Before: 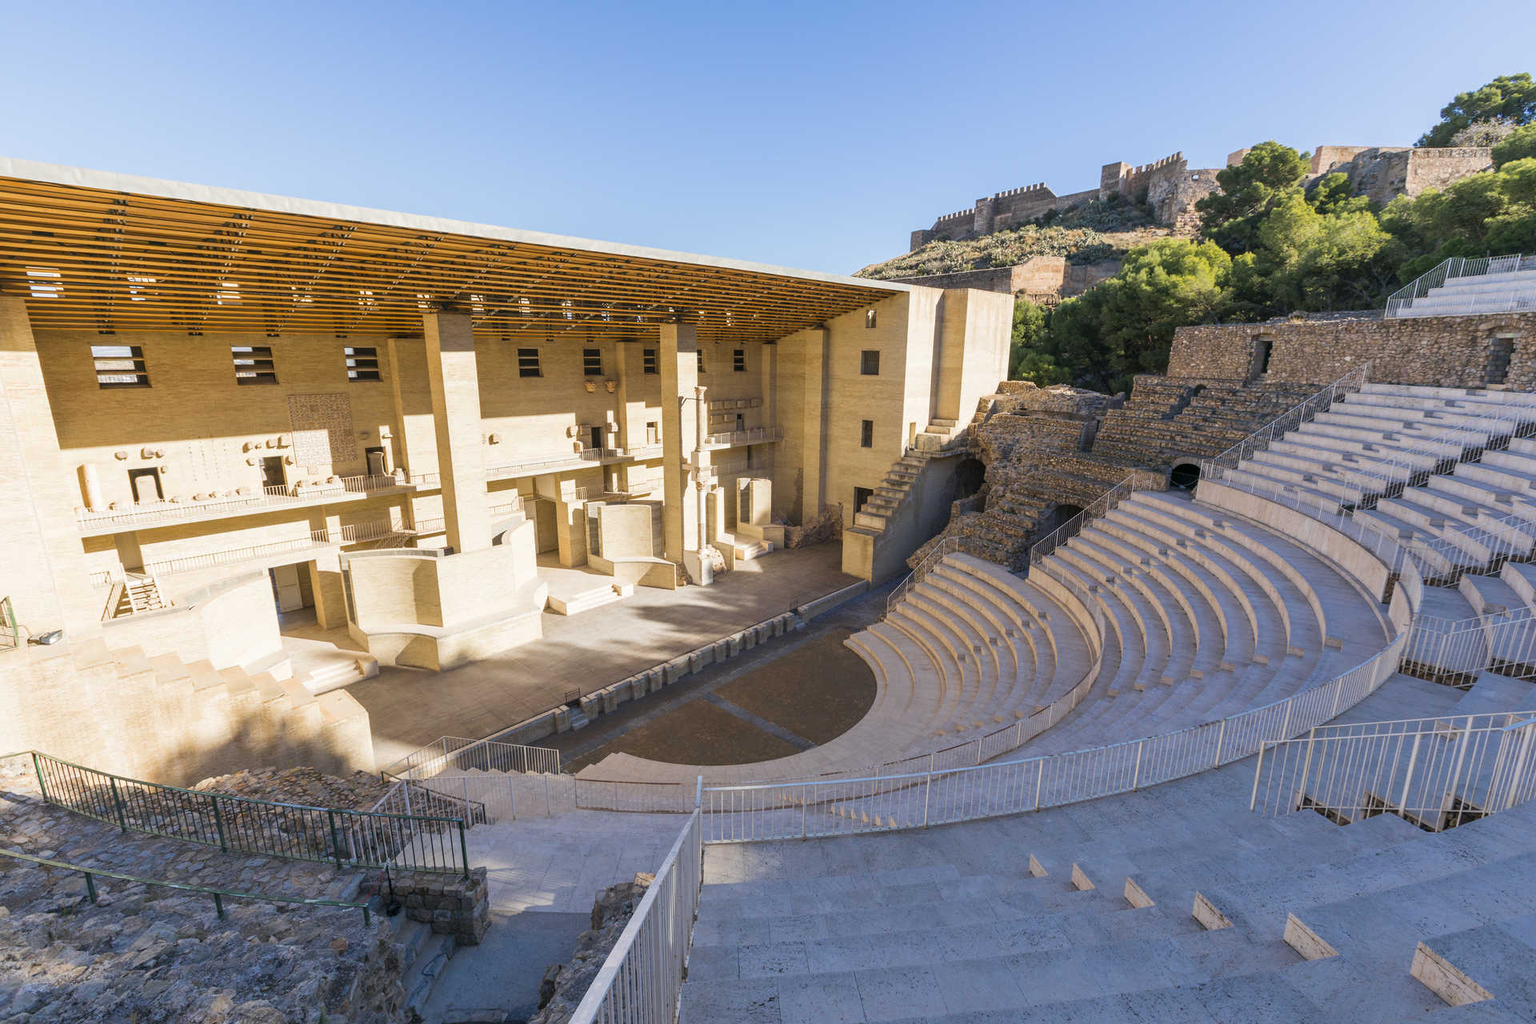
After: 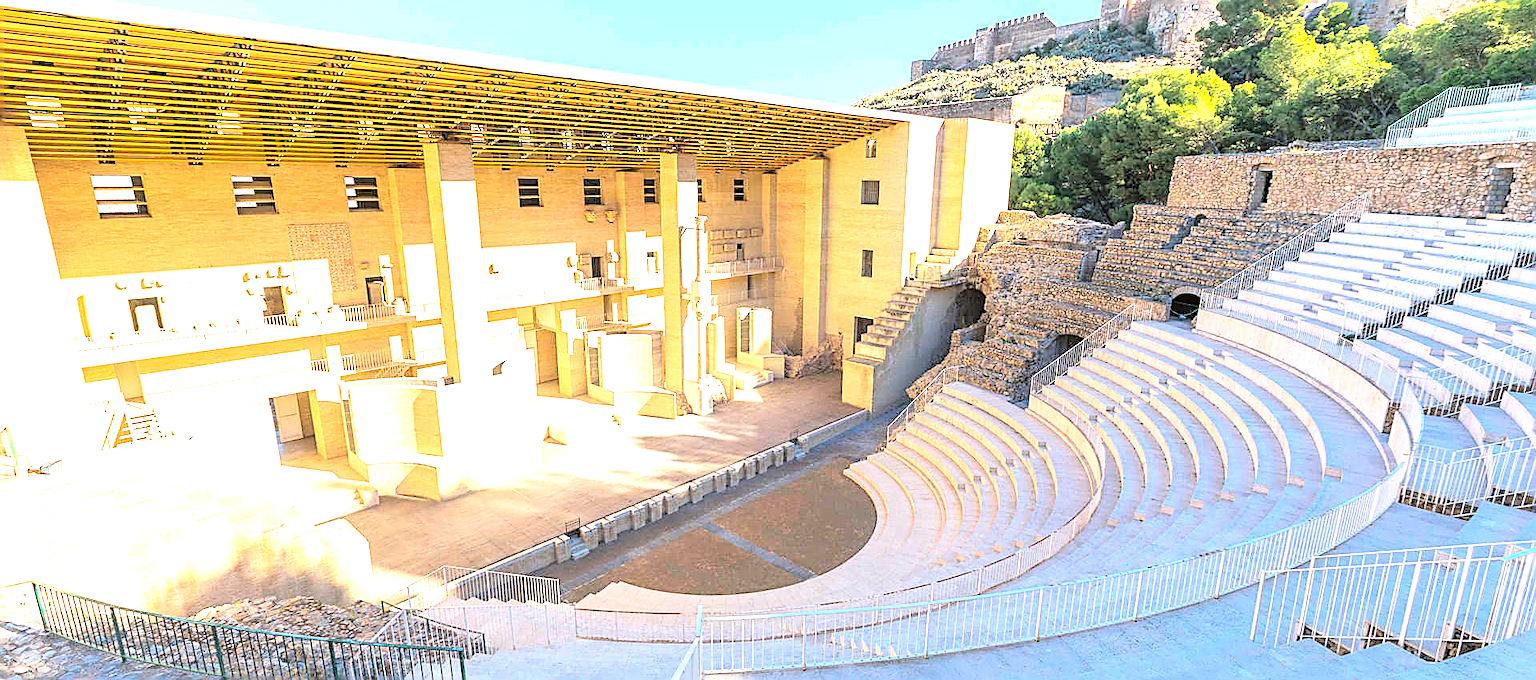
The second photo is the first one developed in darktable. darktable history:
color correction: highlights a* -2.99, highlights b* -2.54, shadows a* 2.42, shadows b* 2.8
tone equalizer: -8 EV -0.389 EV, -7 EV -0.408 EV, -6 EV -0.334 EV, -5 EV -0.209 EV, -3 EV 0.204 EV, -2 EV 0.322 EV, -1 EV 0.371 EV, +0 EV 0.436 EV, mask exposure compensation -0.504 EV
contrast brightness saturation: contrast 0.098, brightness 0.319, saturation 0.142
crop: top 16.703%, bottom 16.747%
exposure: black level correction 0, exposure 1.001 EV, compensate highlight preservation false
sharpen: radius 1.664, amount 1.287
